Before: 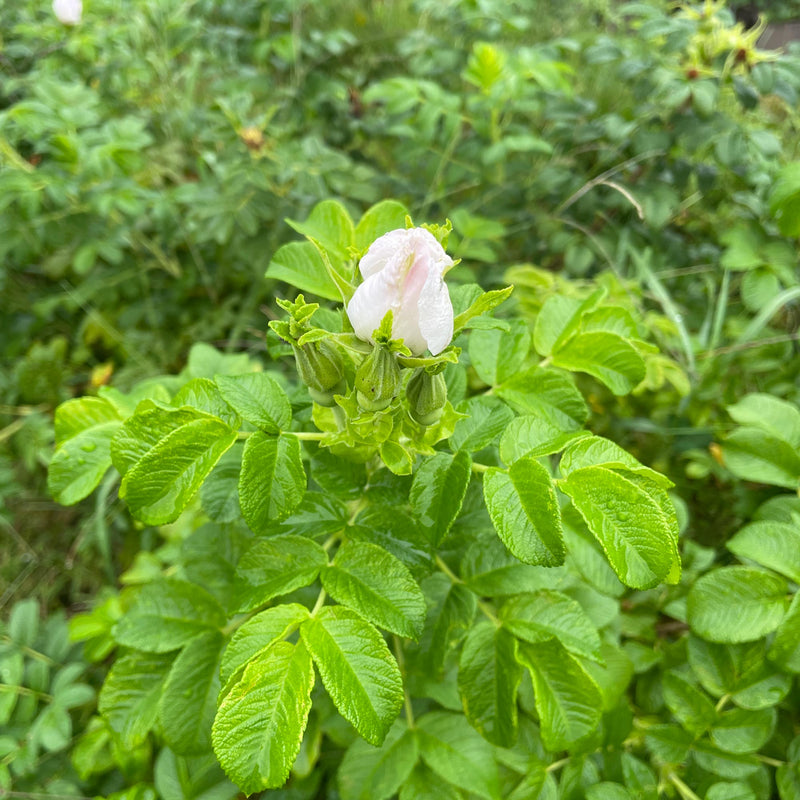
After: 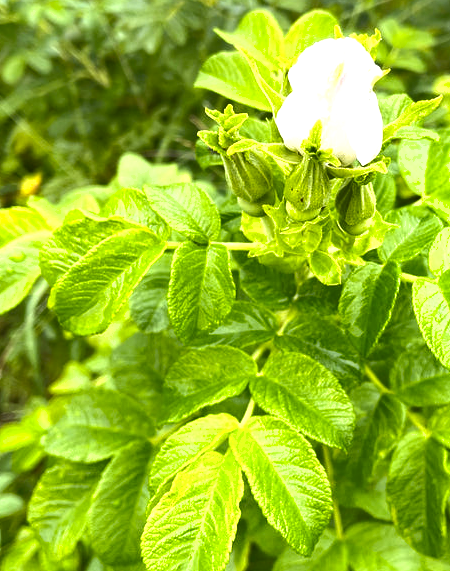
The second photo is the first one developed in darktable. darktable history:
crop: left 8.966%, top 23.852%, right 34.699%, bottom 4.703%
color contrast: green-magenta contrast 0.8, blue-yellow contrast 1.1, unbound 0
exposure: black level correction 0, exposure 0.9 EV, compensate highlight preservation false
shadows and highlights: soften with gaussian
